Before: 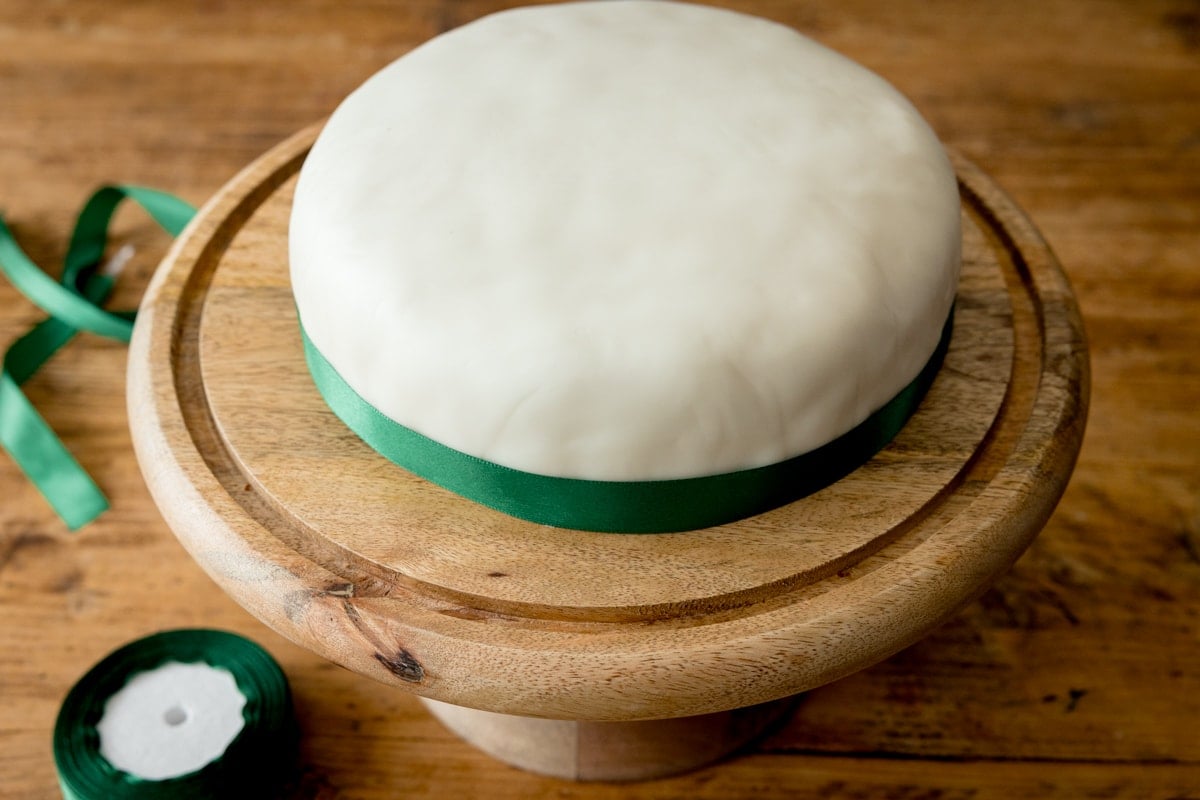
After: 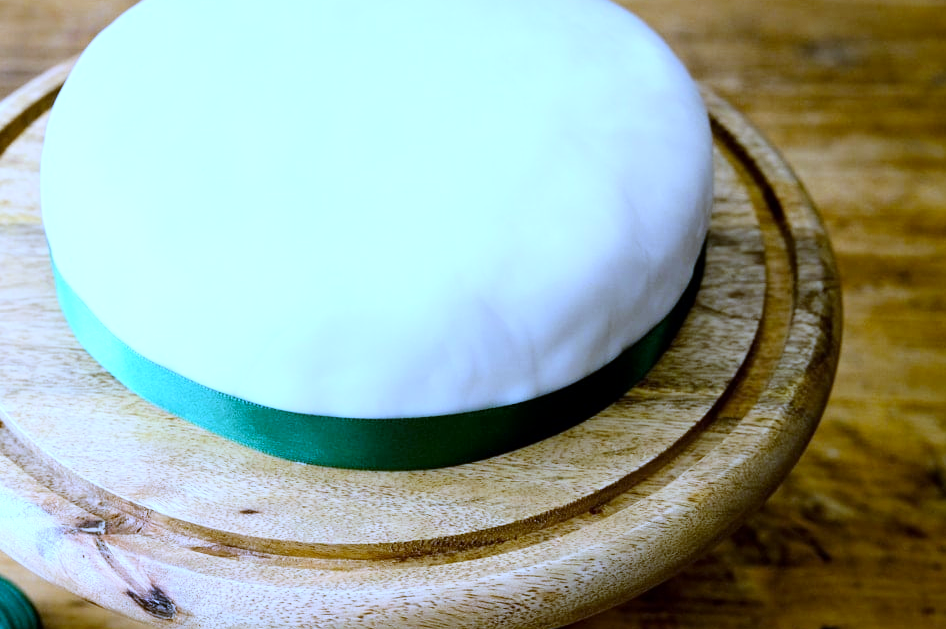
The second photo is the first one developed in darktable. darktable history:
crop and rotate: left 20.74%, top 7.912%, right 0.375%, bottom 13.378%
contrast brightness saturation: contrast 0.08, saturation 0.02
white balance: red 0.766, blue 1.537
exposure: exposure 0.6 EV, compensate highlight preservation false
tone curve: curves: ch0 [(0, 0) (0.004, 0.001) (0.133, 0.112) (0.325, 0.362) (0.832, 0.893) (1, 1)], color space Lab, linked channels, preserve colors none
